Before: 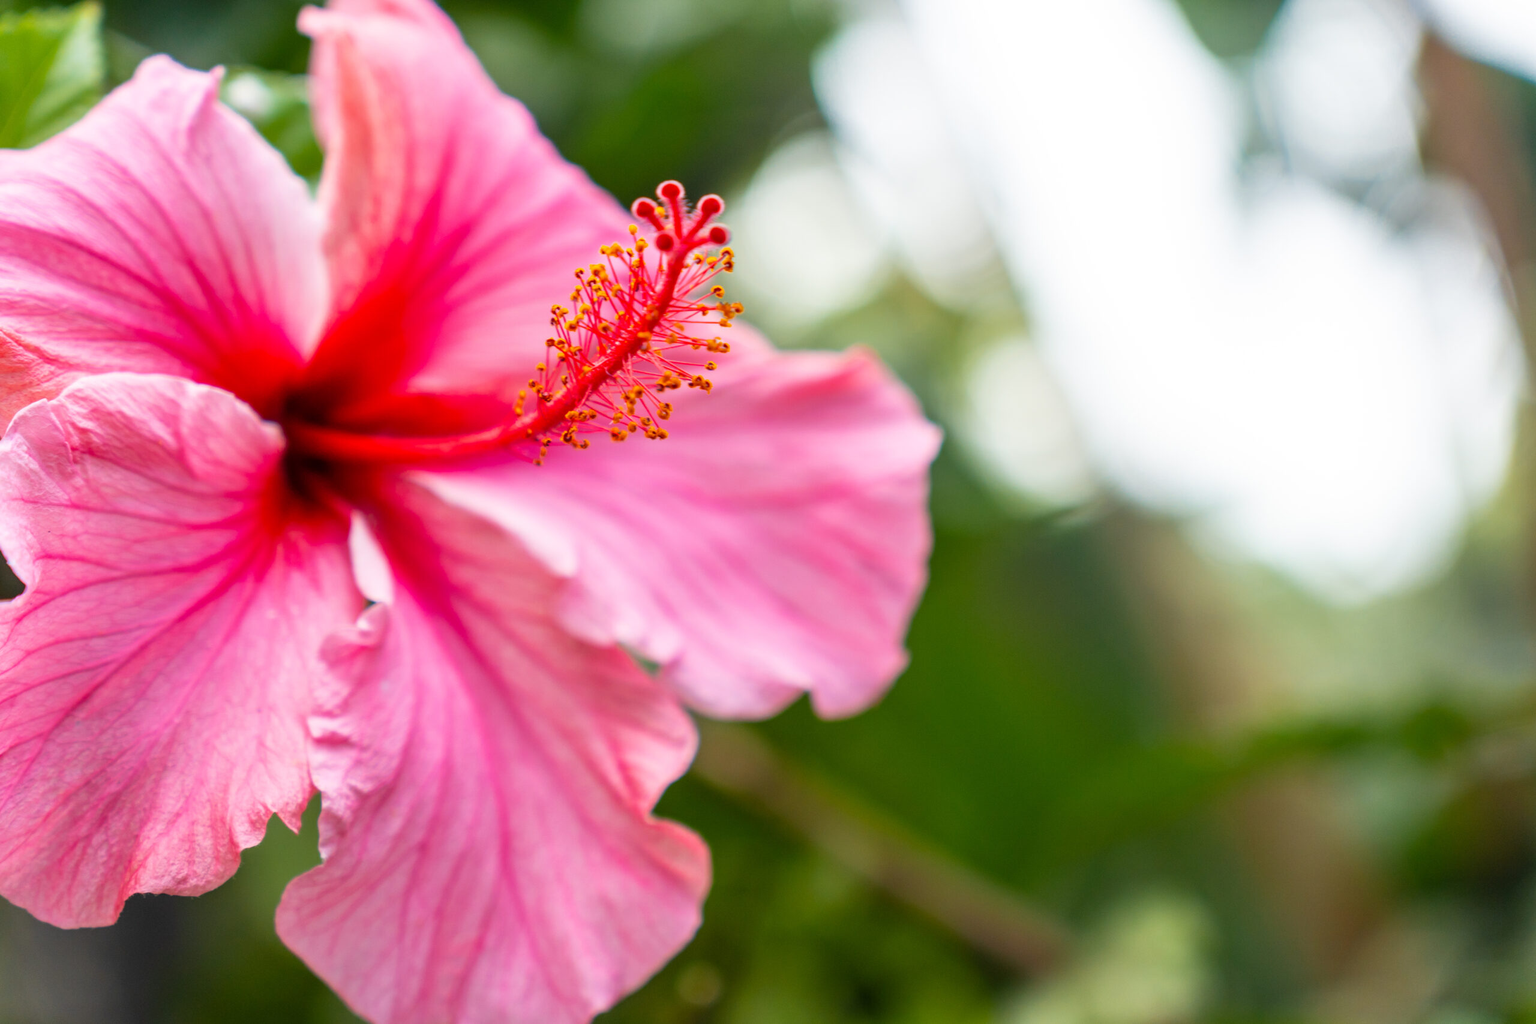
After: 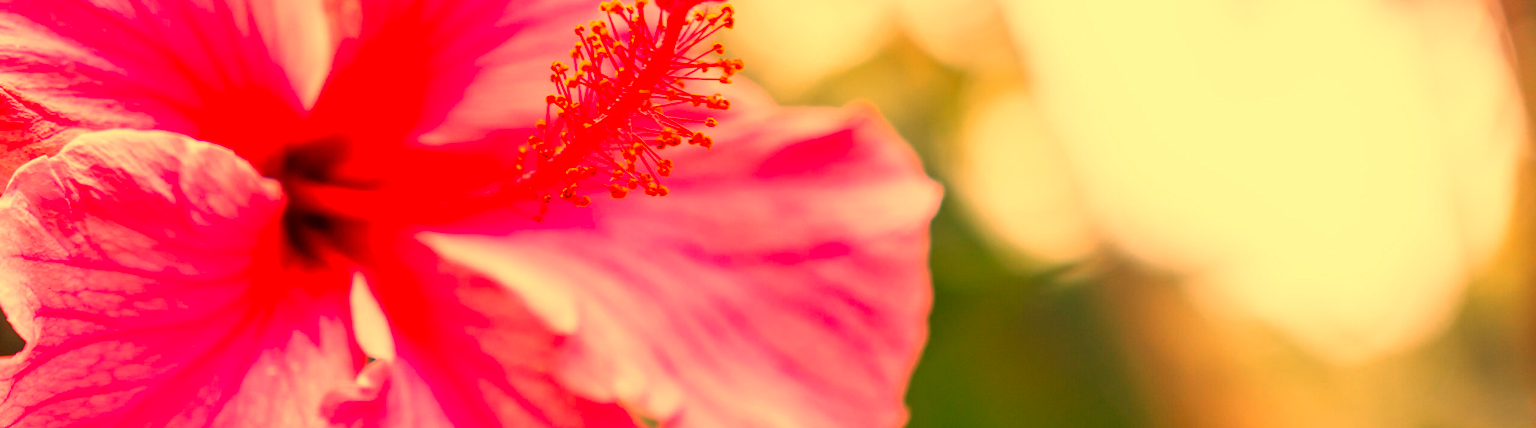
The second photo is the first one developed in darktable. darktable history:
crop and rotate: top 23.84%, bottom 34.294%
white balance: red 1.467, blue 0.684
color contrast: green-magenta contrast 1.2, blue-yellow contrast 1.2
